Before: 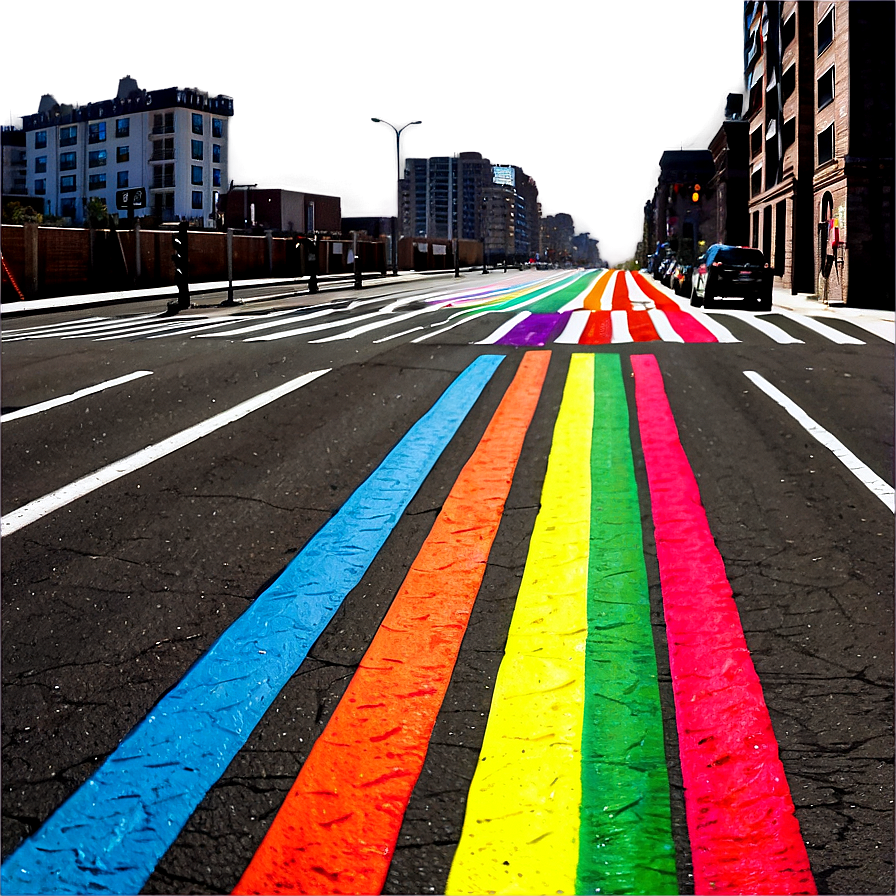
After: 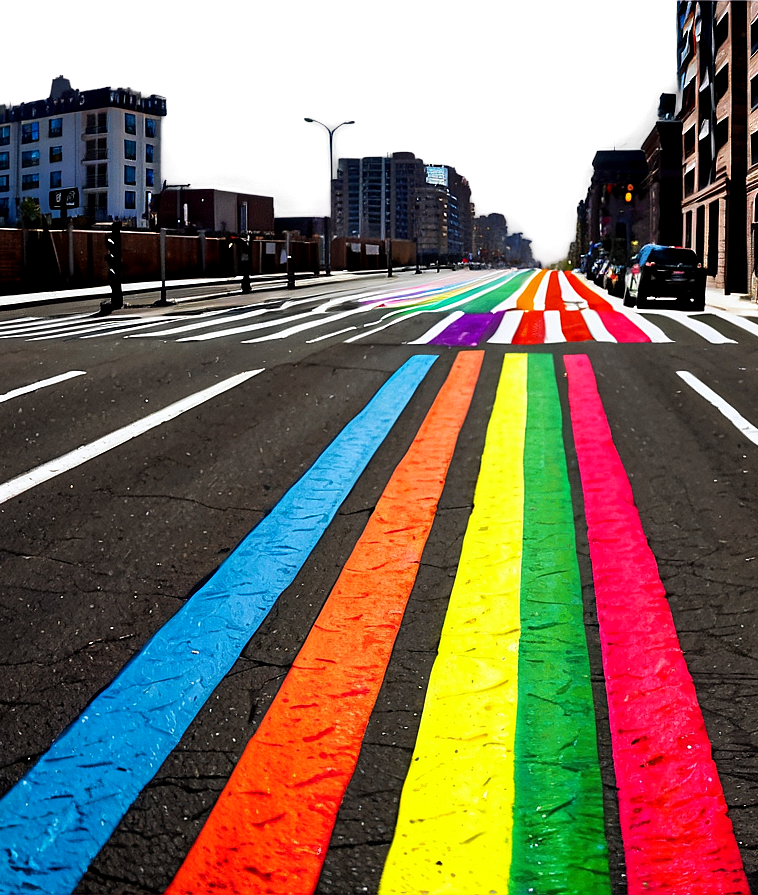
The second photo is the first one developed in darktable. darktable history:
crop: left 7.485%, right 7.854%
